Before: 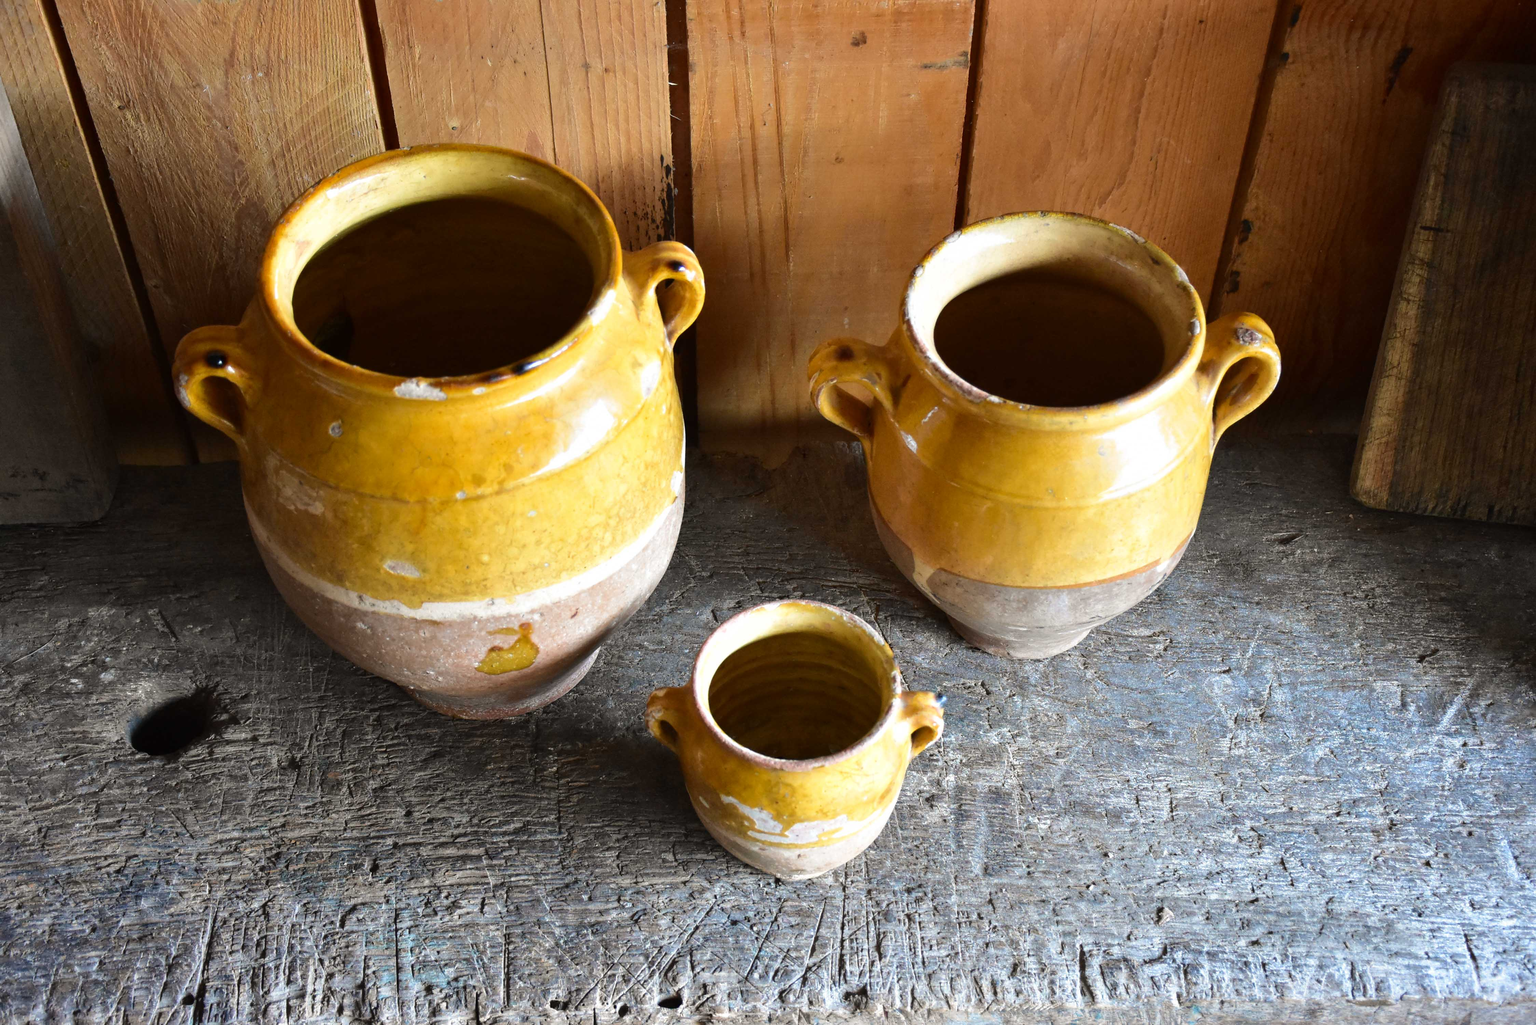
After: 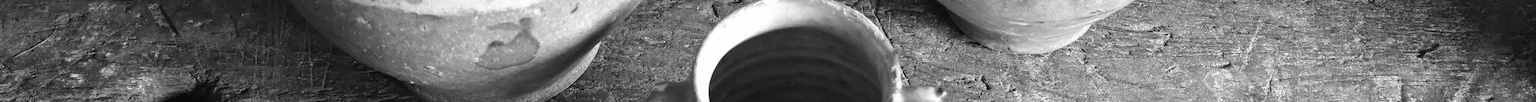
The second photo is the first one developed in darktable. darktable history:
contrast brightness saturation: saturation -0.04
crop and rotate: top 59.084%, bottom 30.916%
monochrome: size 1
